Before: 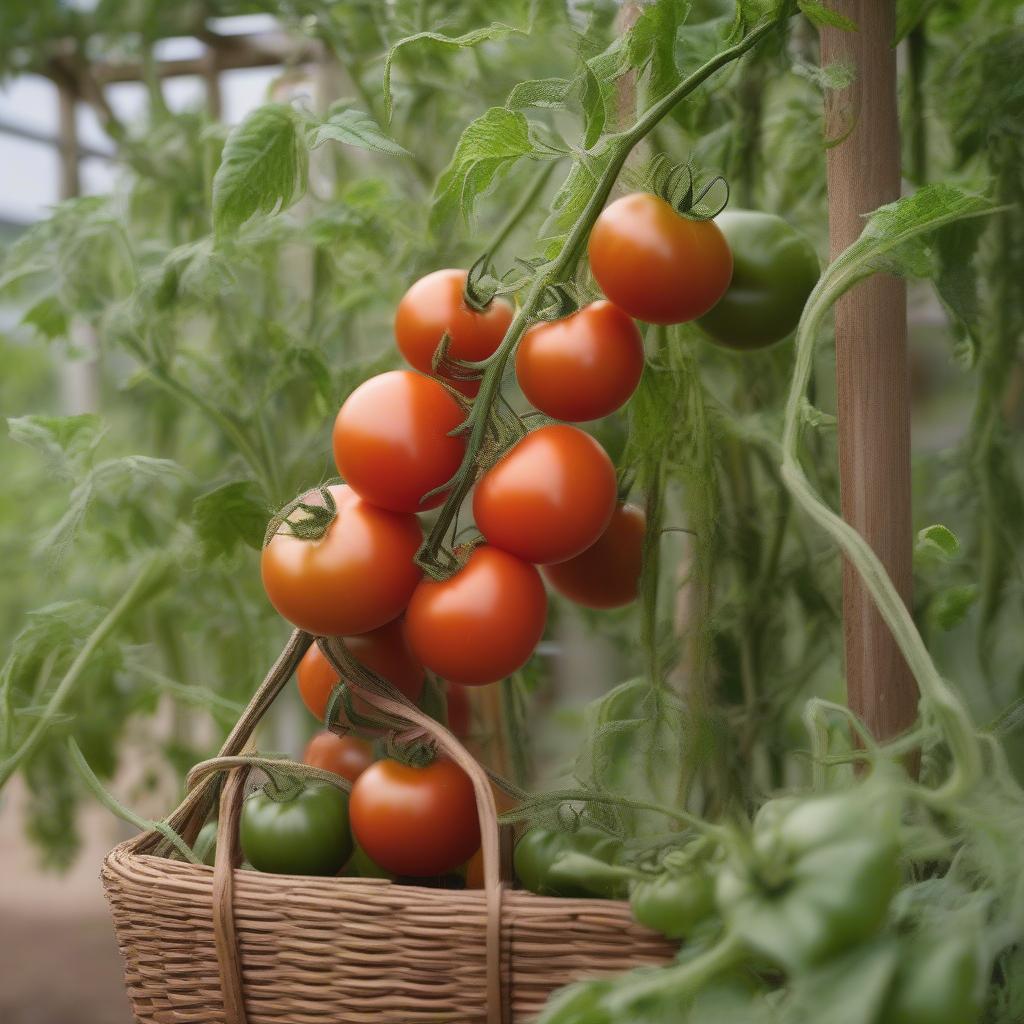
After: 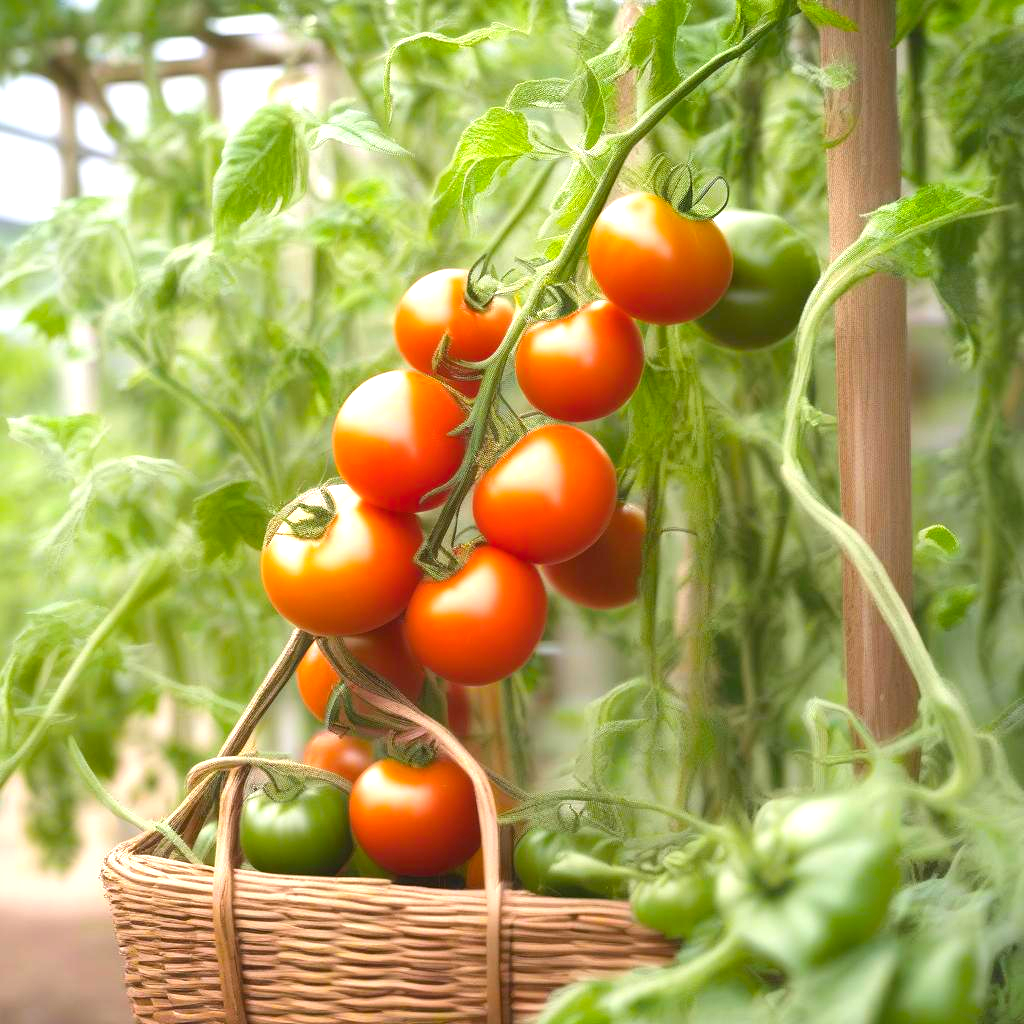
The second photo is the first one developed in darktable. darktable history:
exposure: black level correction 0, exposure 1.38 EV, compensate exposure bias true, compensate highlight preservation false
color balance rgb: perceptual saturation grading › global saturation 14.913%, global vibrance 20%
